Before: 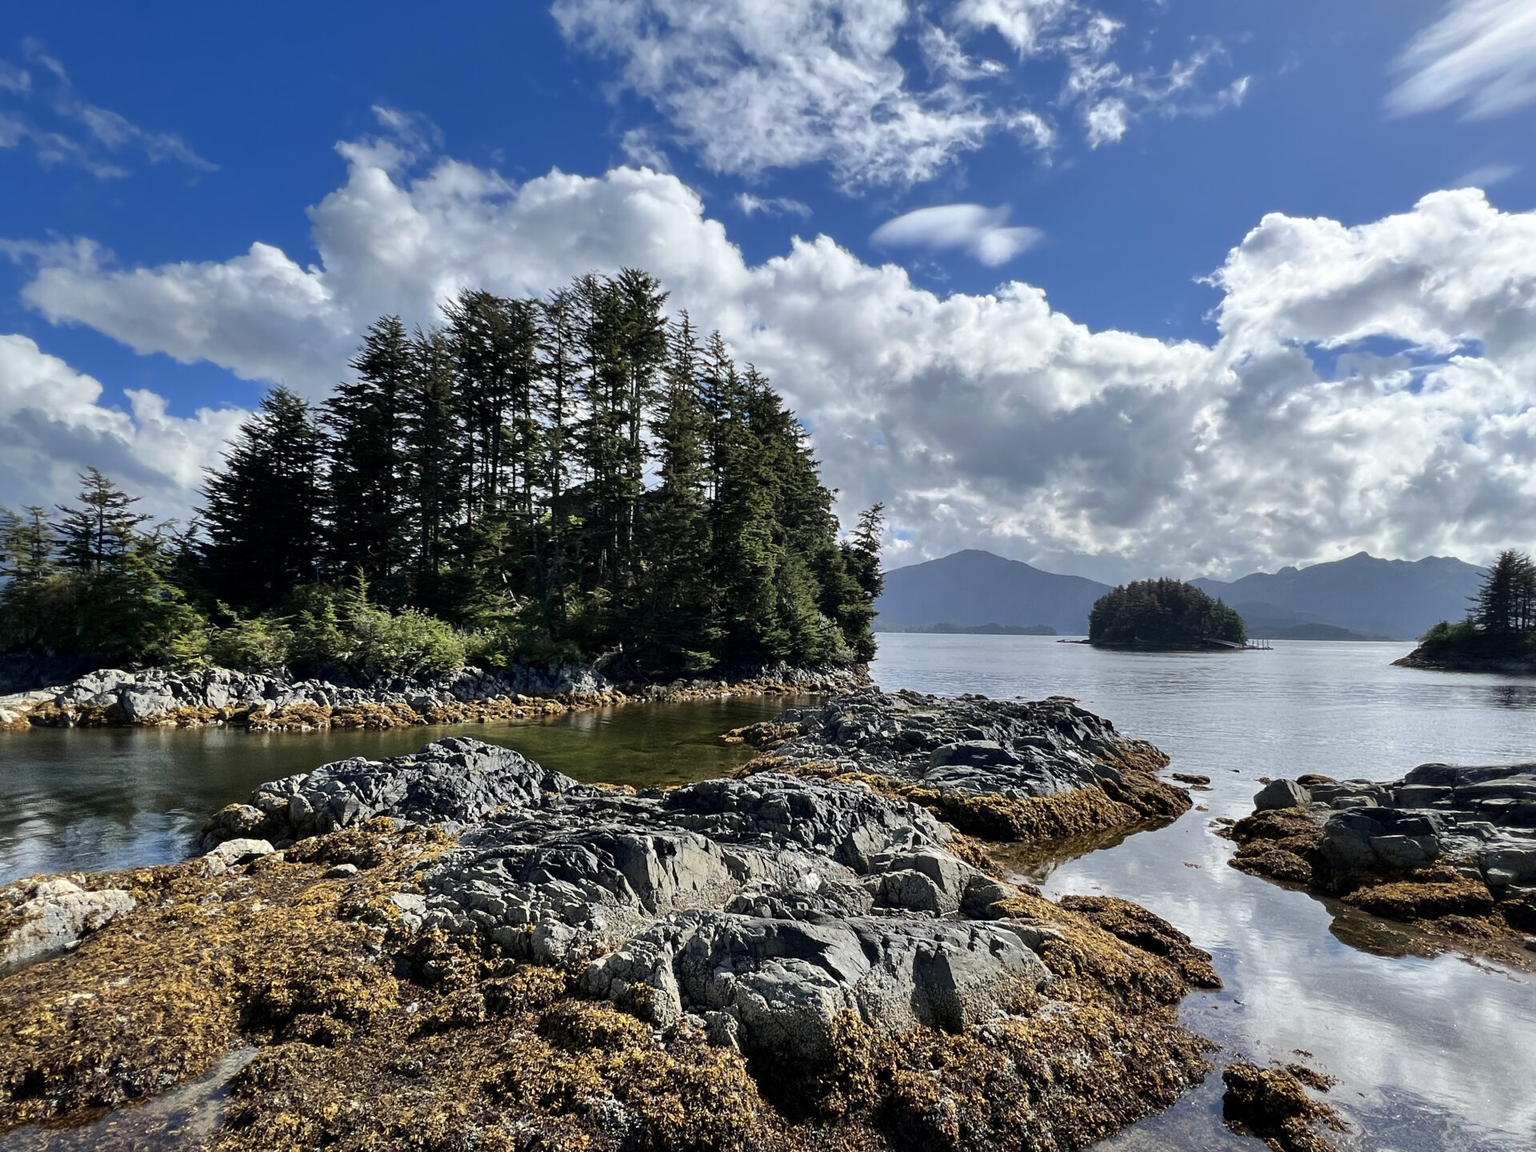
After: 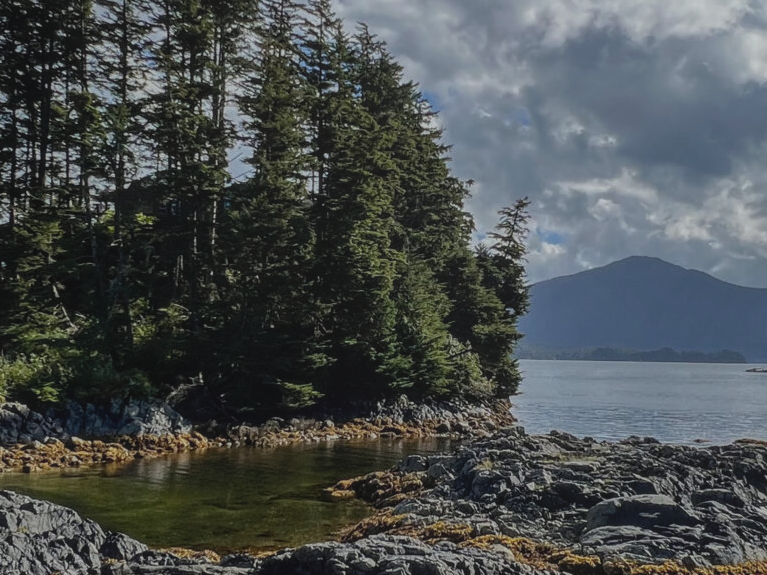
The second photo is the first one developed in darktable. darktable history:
exposure: black level correction 0, exposure -0.721 EV, compensate highlight preservation false
contrast brightness saturation: saturation -0.05
local contrast: highlights 73%, shadows 15%, midtone range 0.197
crop: left 30%, top 30%, right 30%, bottom 30%
